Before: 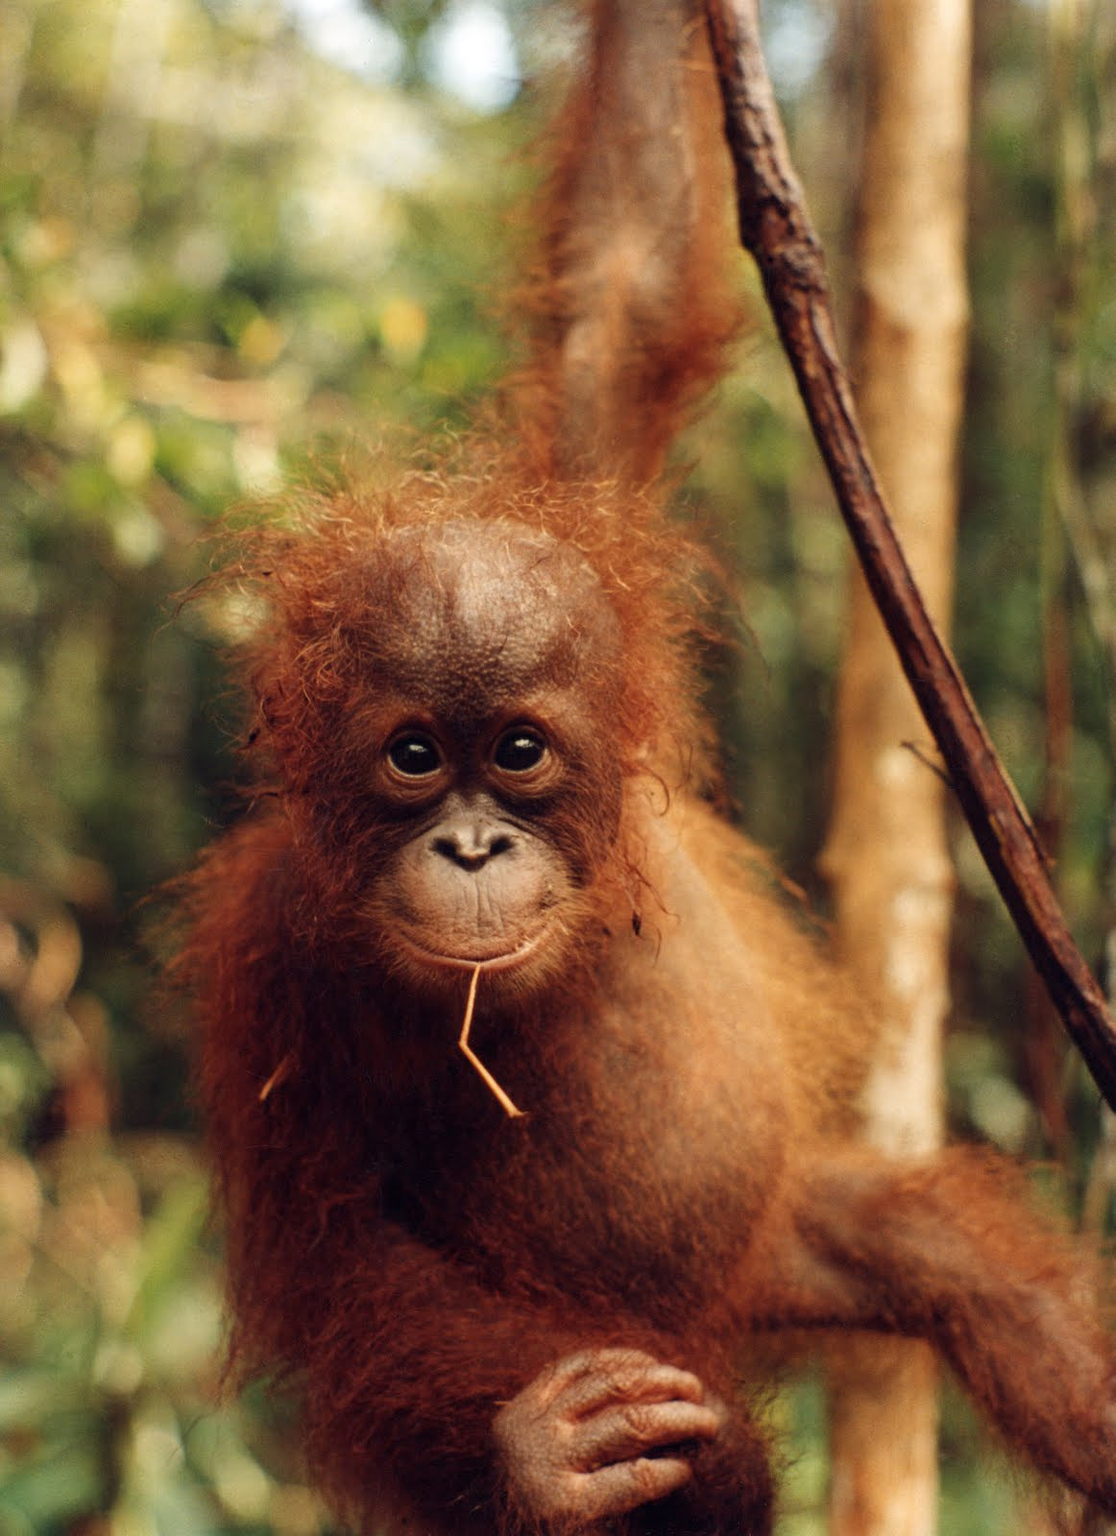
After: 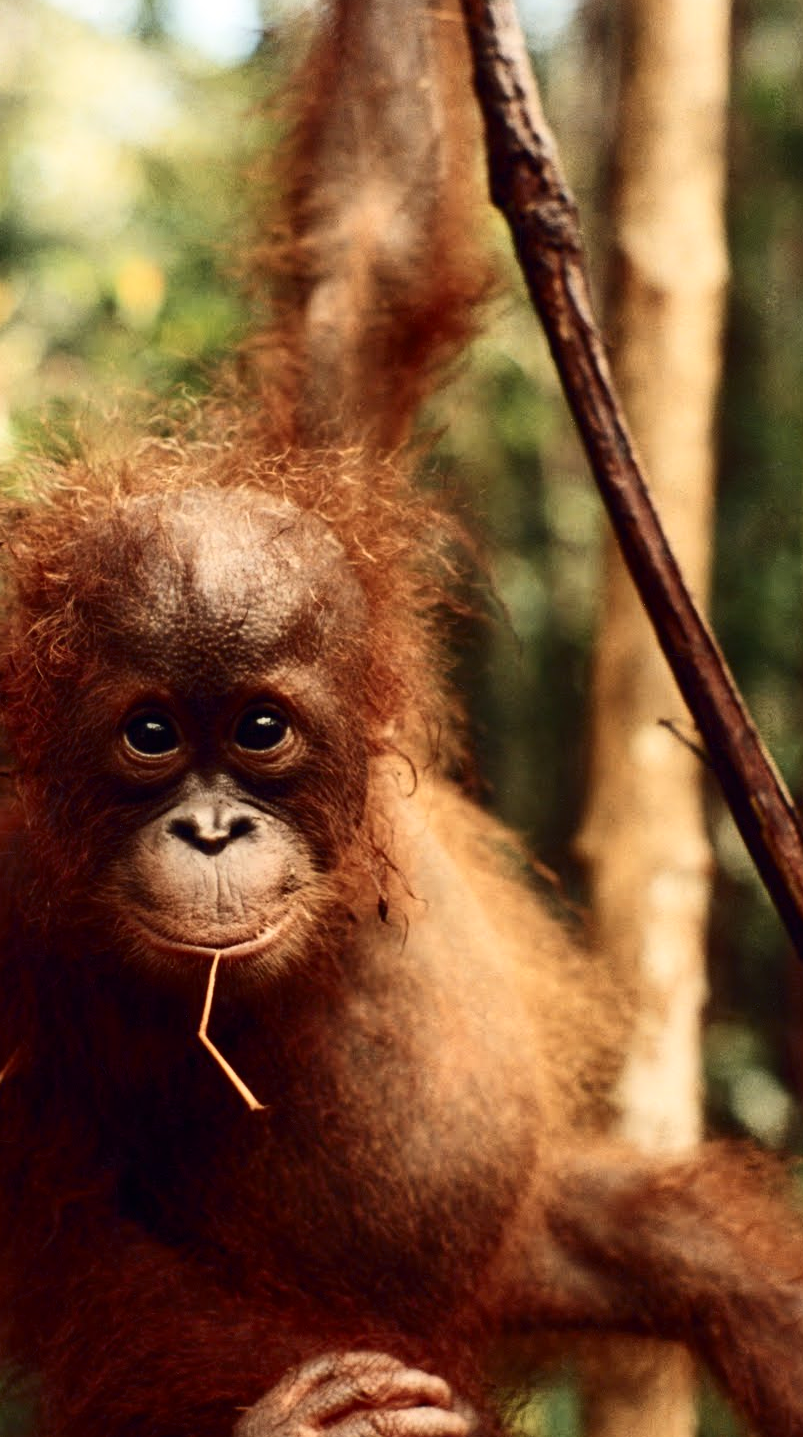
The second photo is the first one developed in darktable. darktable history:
crop and rotate: left 24.18%, top 3.382%, right 6.677%, bottom 6.775%
contrast brightness saturation: contrast 0.299
